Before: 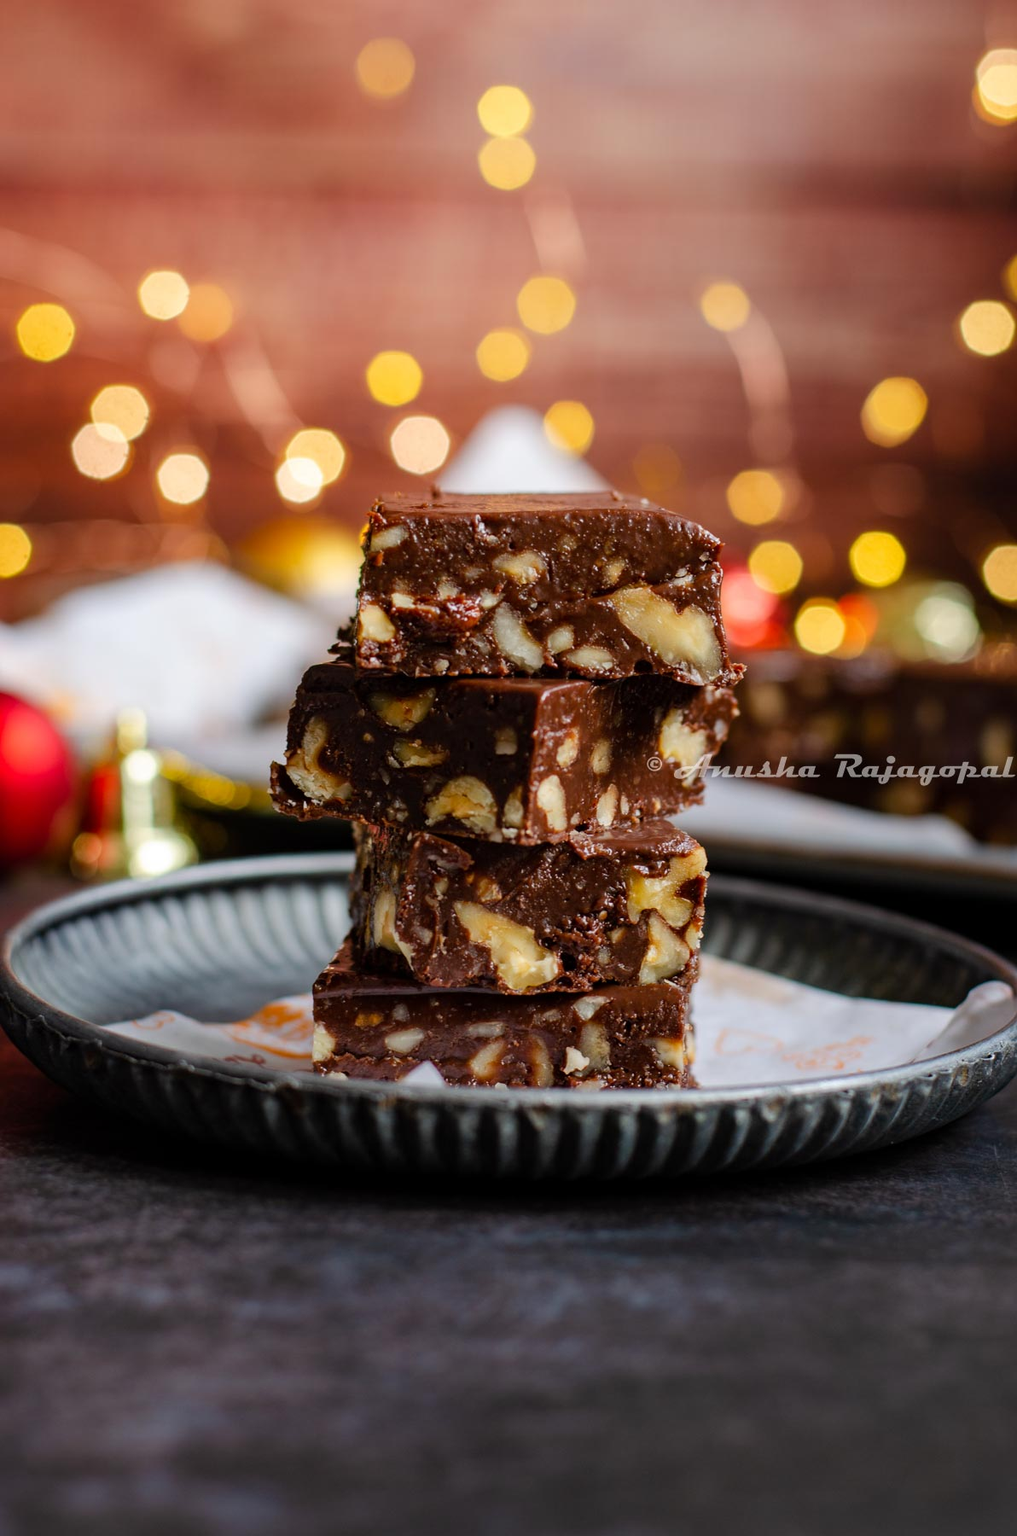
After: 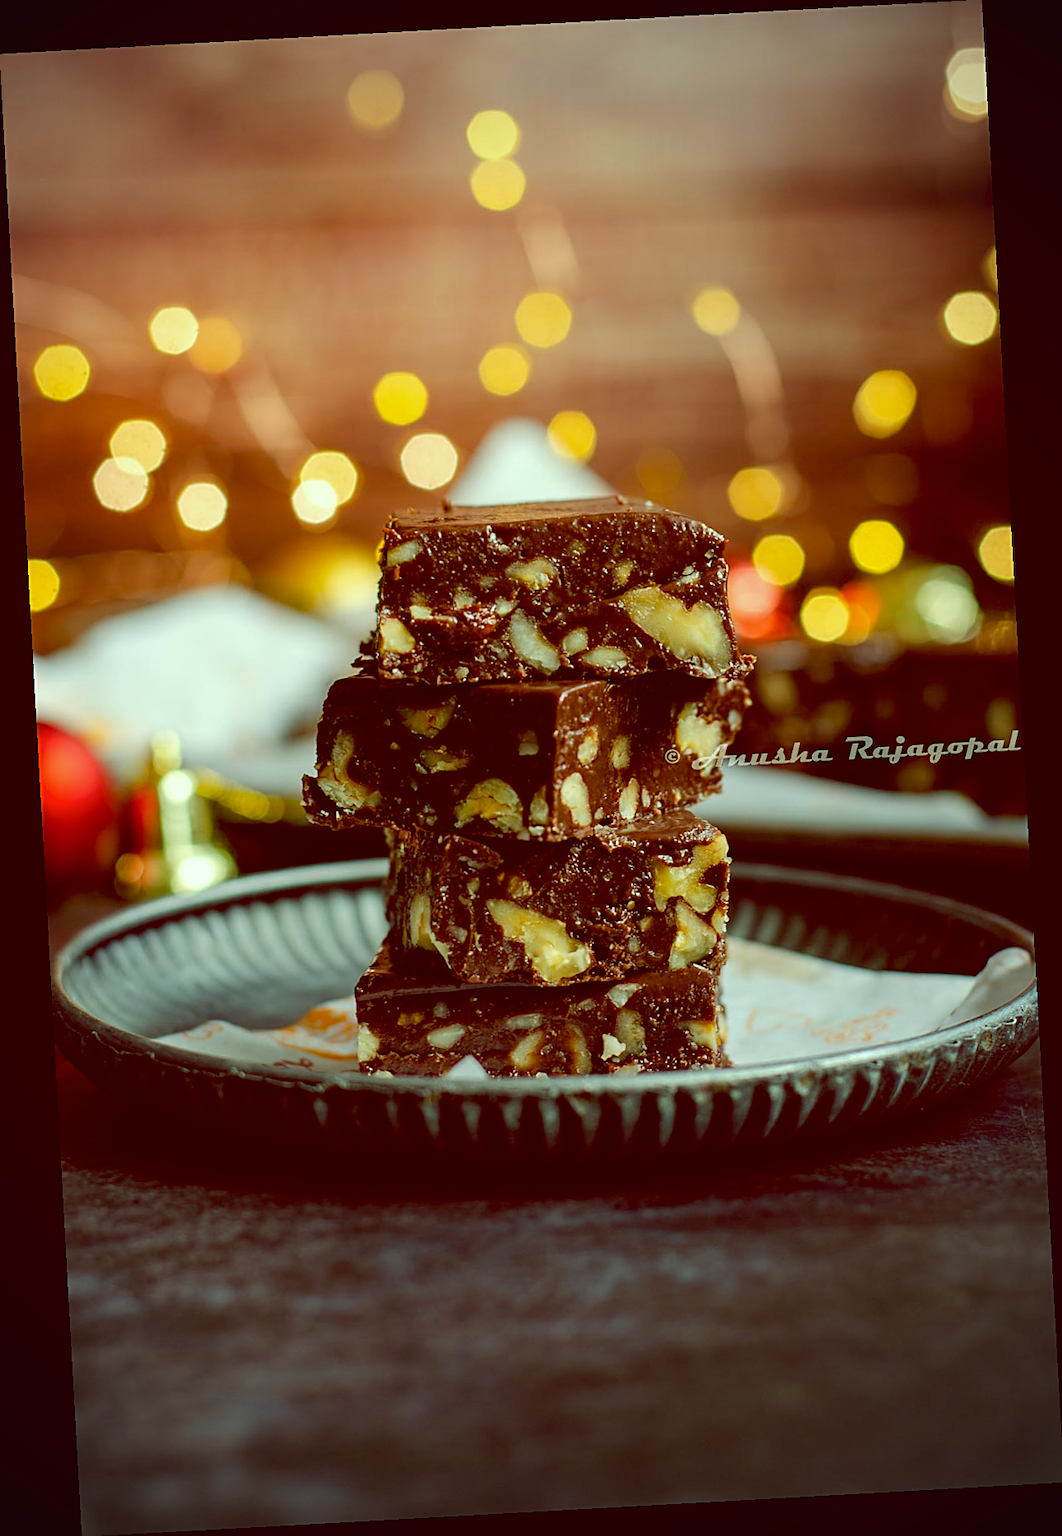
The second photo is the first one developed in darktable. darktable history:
vignetting: fall-off start 74.49%, fall-off radius 65.9%, brightness -0.628, saturation -0.68
exposure: black level correction 0.001, exposure 0.14 EV, compensate highlight preservation false
color balance: lift [1, 1.015, 0.987, 0.985], gamma [1, 0.959, 1.042, 0.958], gain [0.927, 0.938, 1.072, 0.928], contrast 1.5%
sharpen: on, module defaults
rotate and perspective: rotation -3.18°, automatic cropping off
